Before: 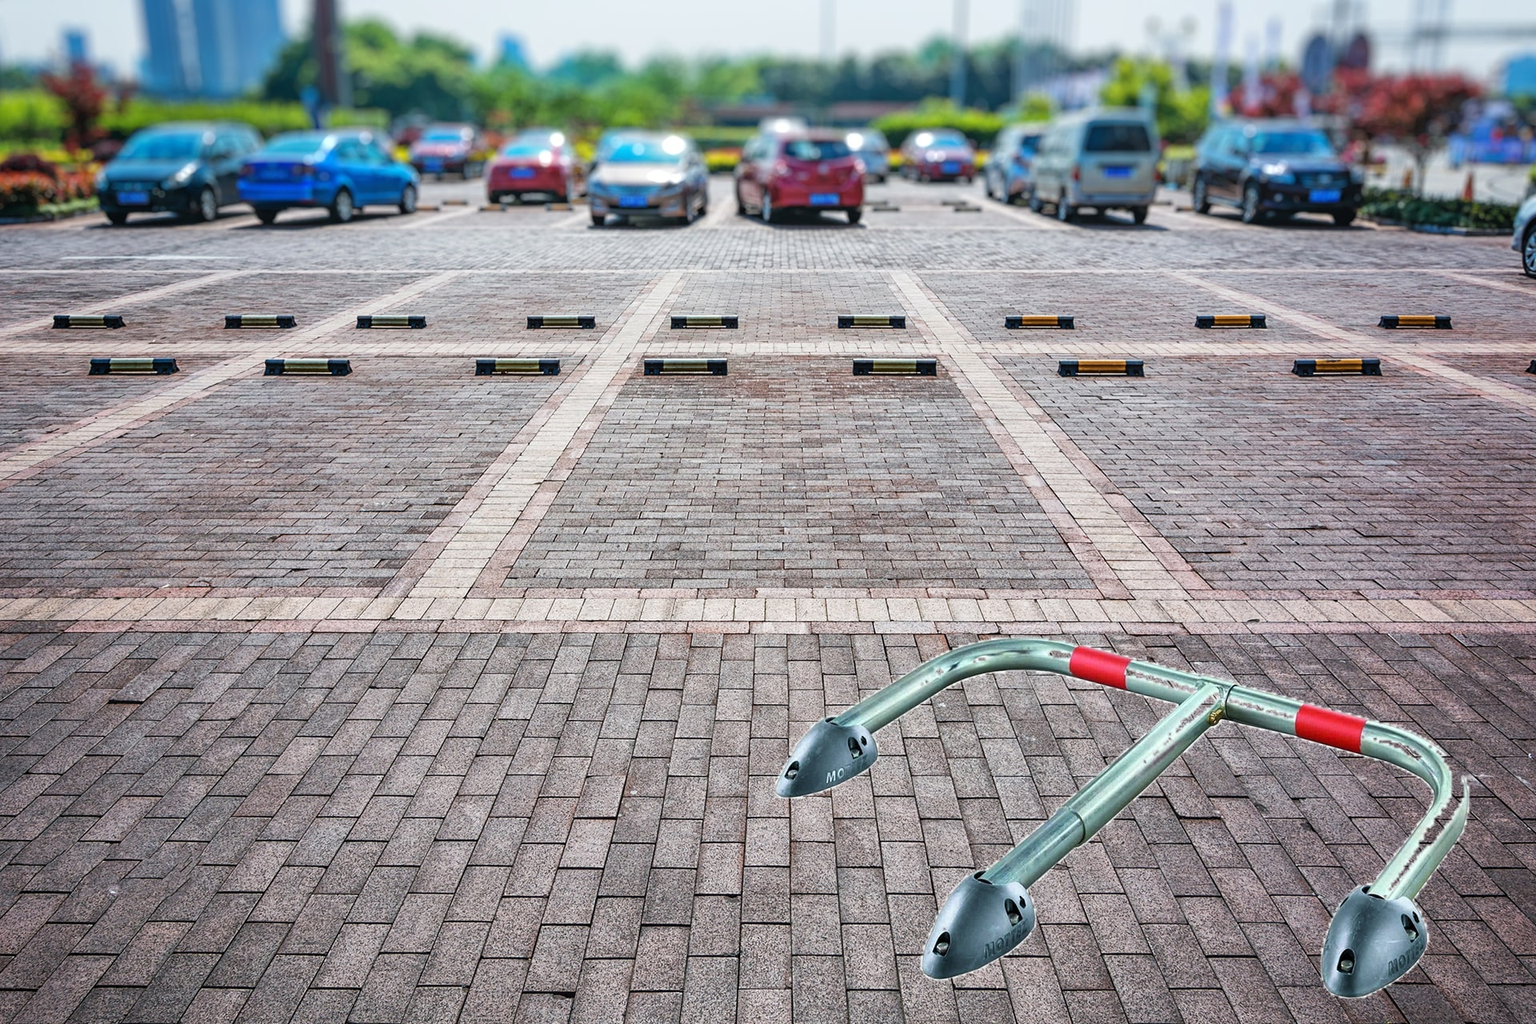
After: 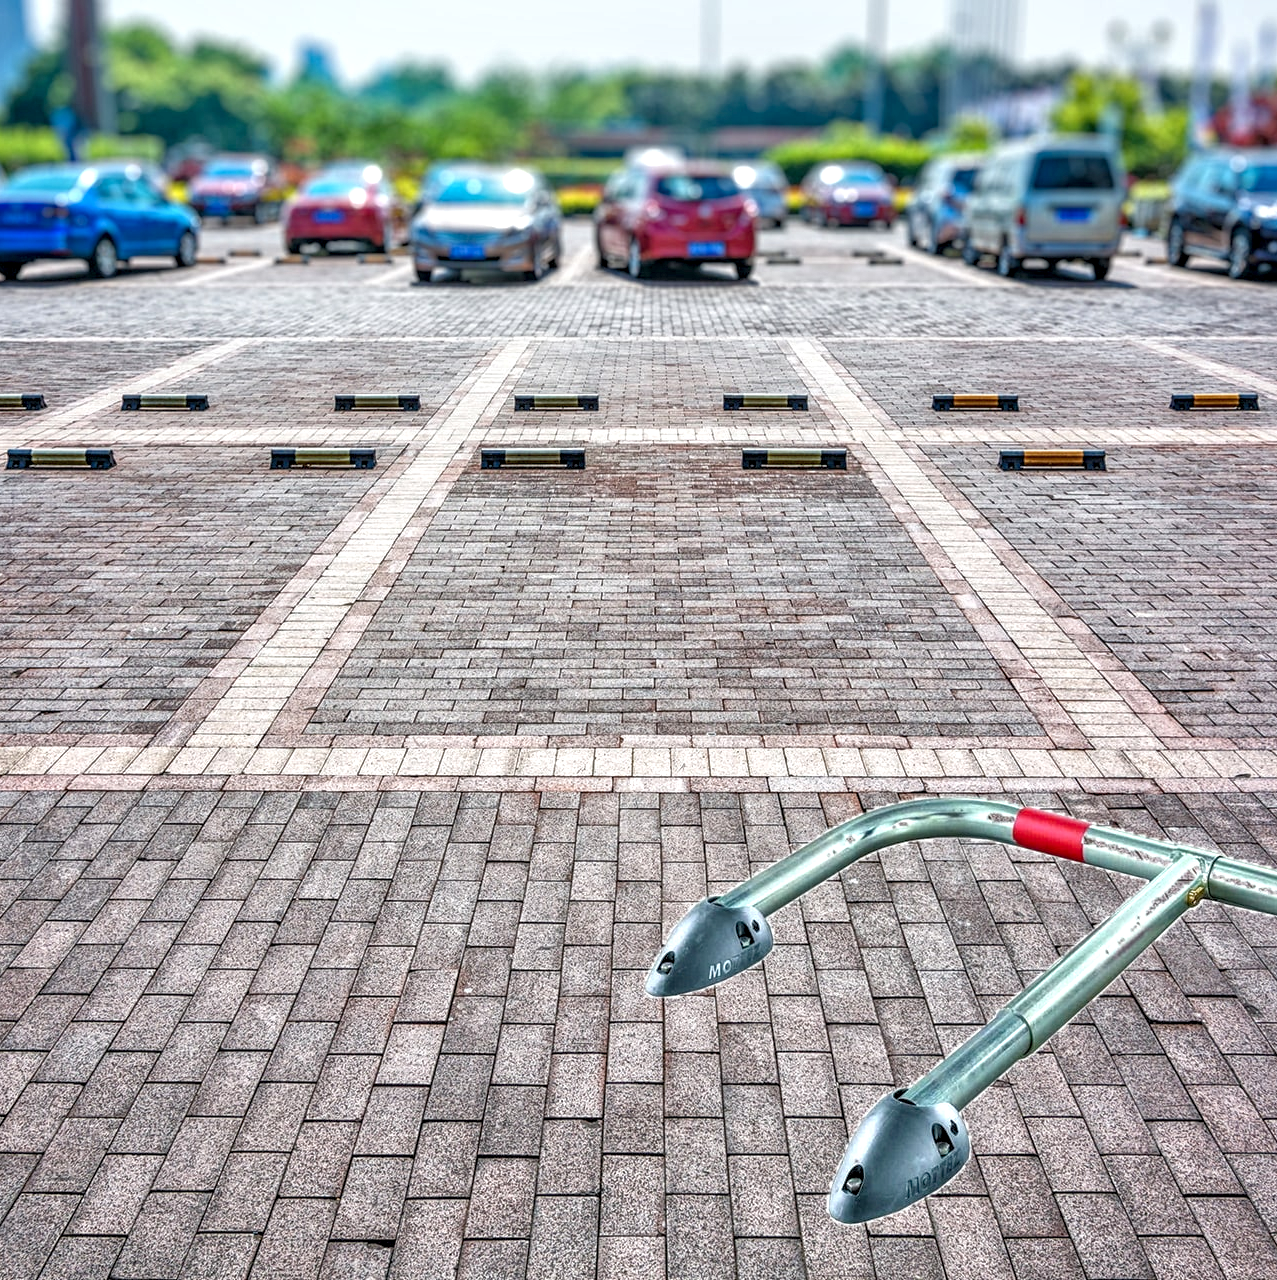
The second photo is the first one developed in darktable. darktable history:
tone equalizer: -7 EV 0.15 EV, -6 EV 0.6 EV, -5 EV 1.15 EV, -4 EV 1.33 EV, -3 EV 1.15 EV, -2 EV 0.6 EV, -1 EV 0.15 EV, mask exposure compensation -0.5 EV
local contrast: detail 160%
crop: left 16.899%, right 16.556%
